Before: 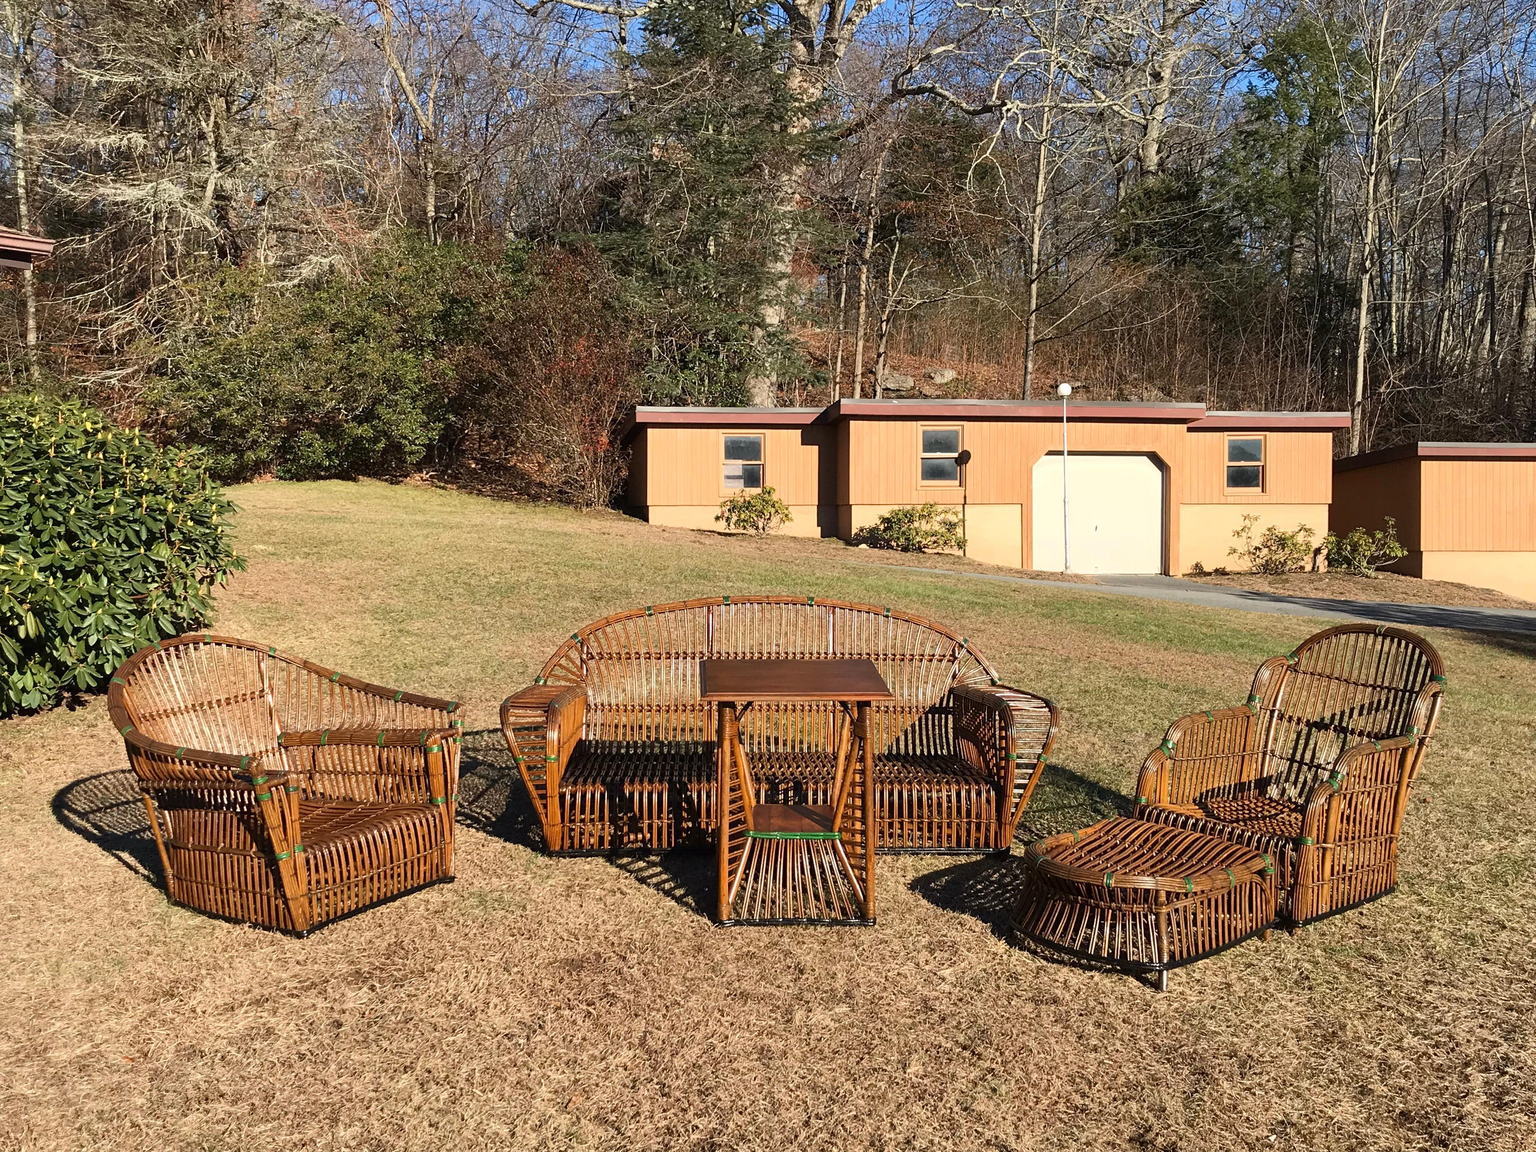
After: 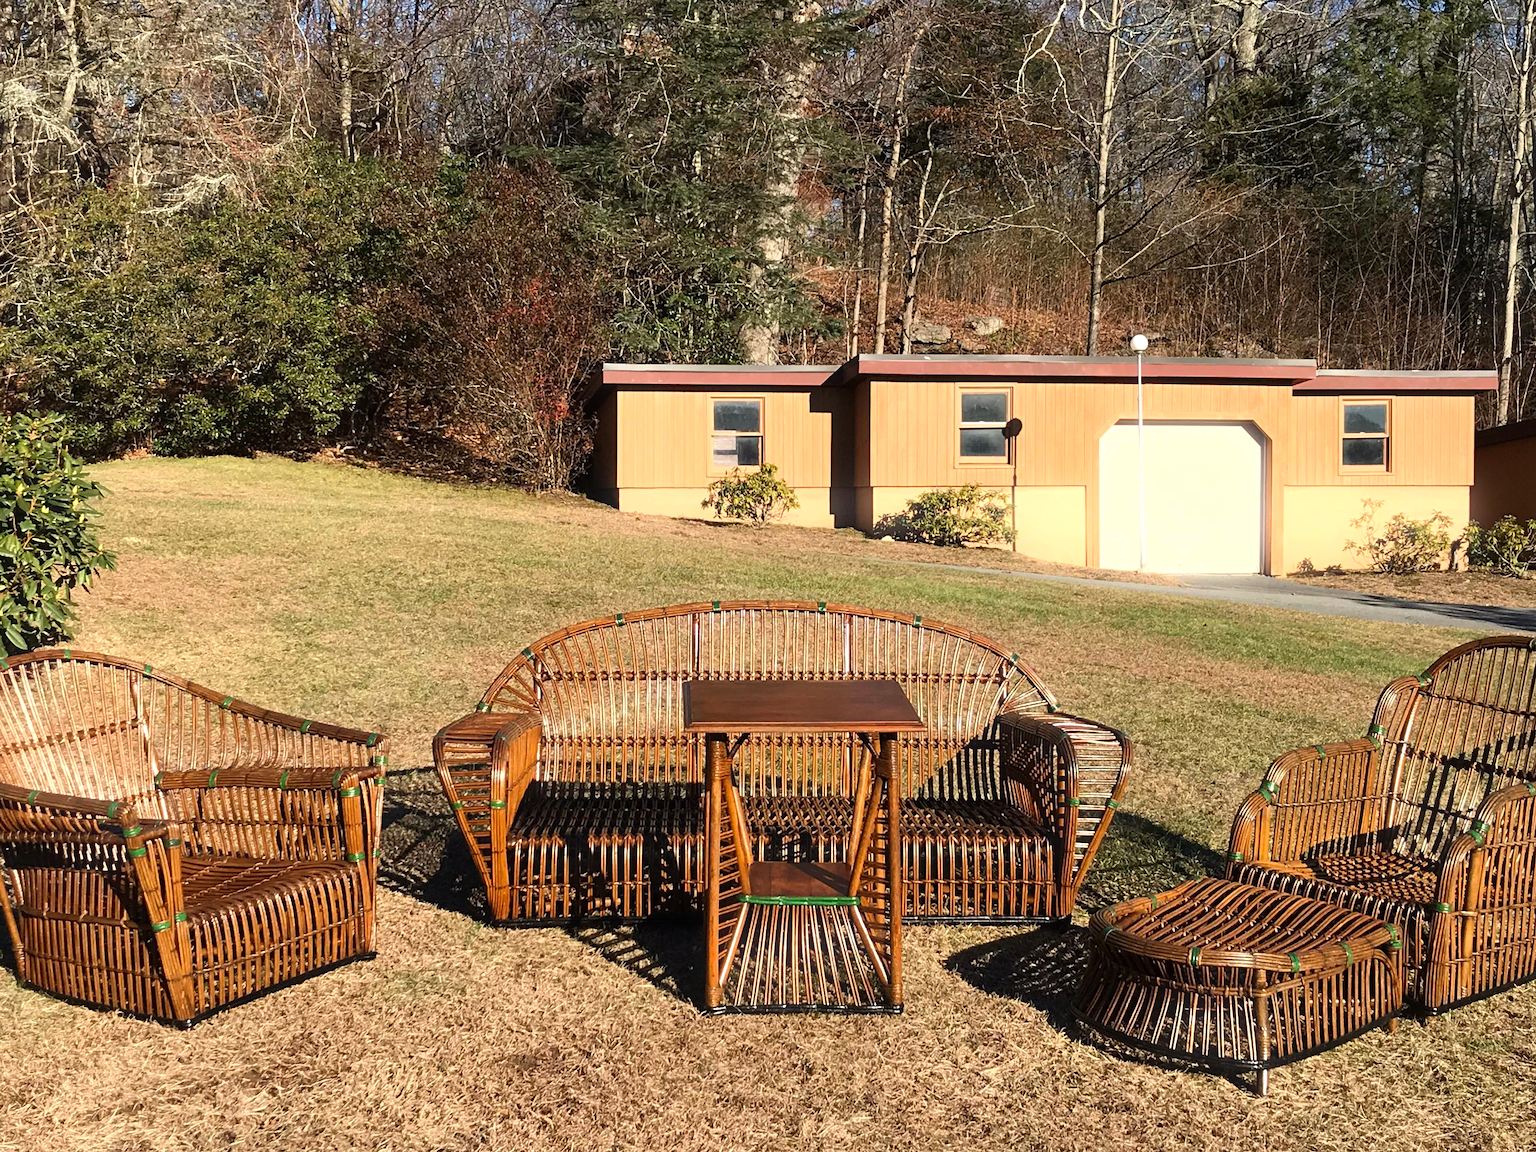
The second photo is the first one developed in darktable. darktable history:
crop and rotate: left 10.071%, top 10.071%, right 10.02%, bottom 10.02%
bloom: size 9%, threshold 100%, strength 7%
color balance: contrast 10%
